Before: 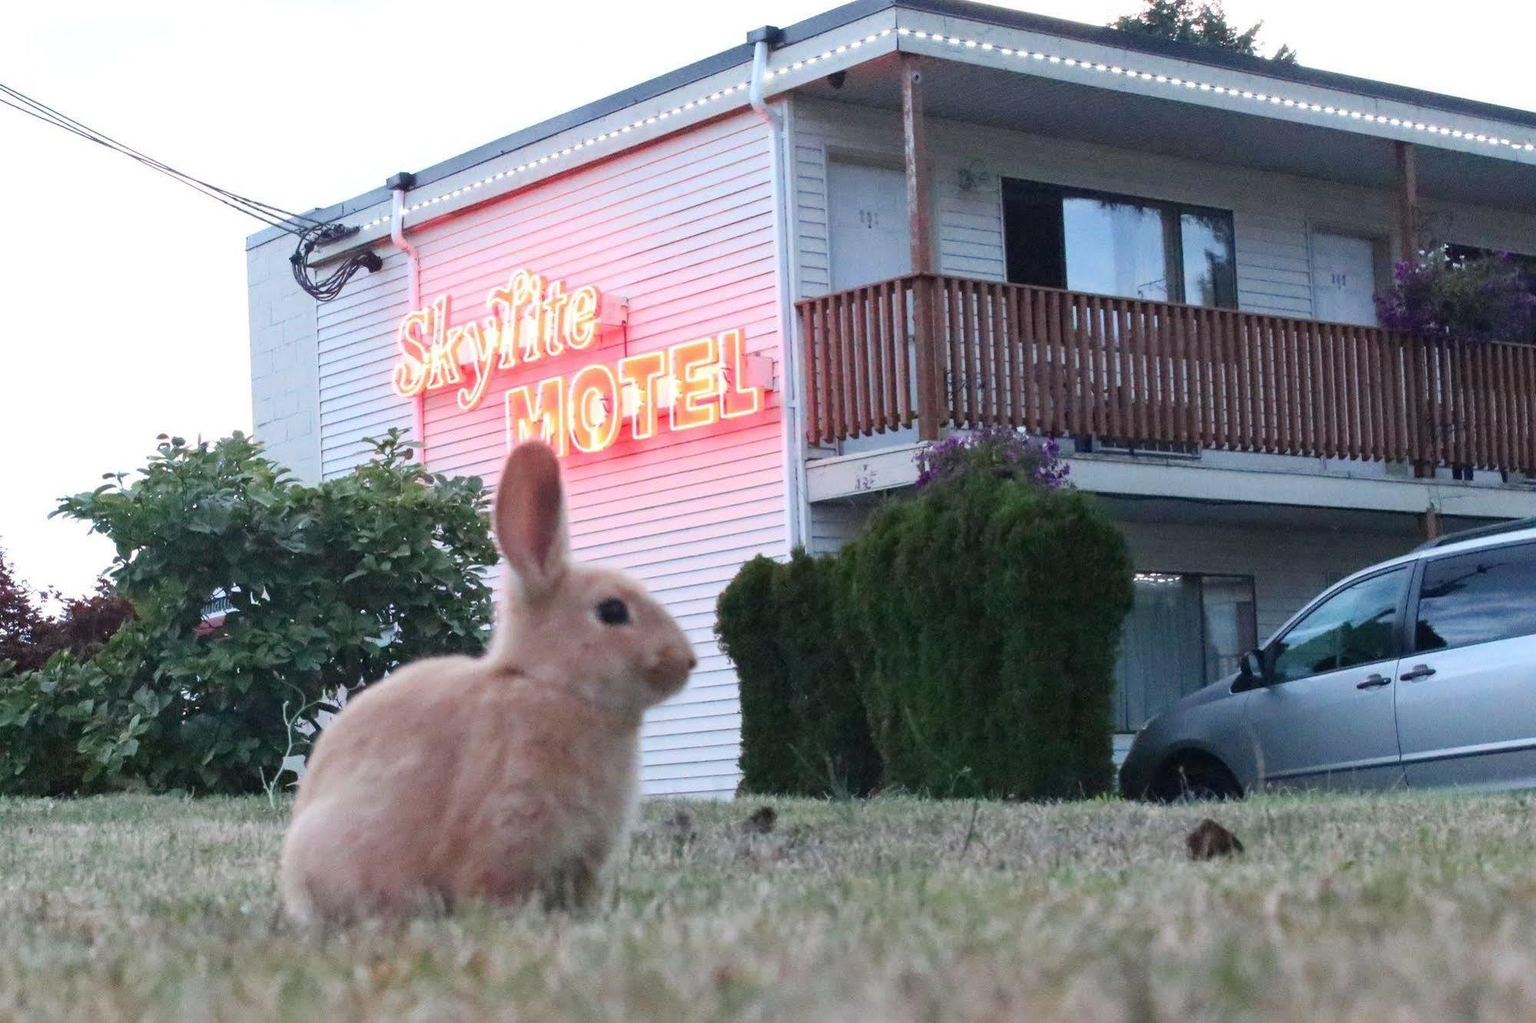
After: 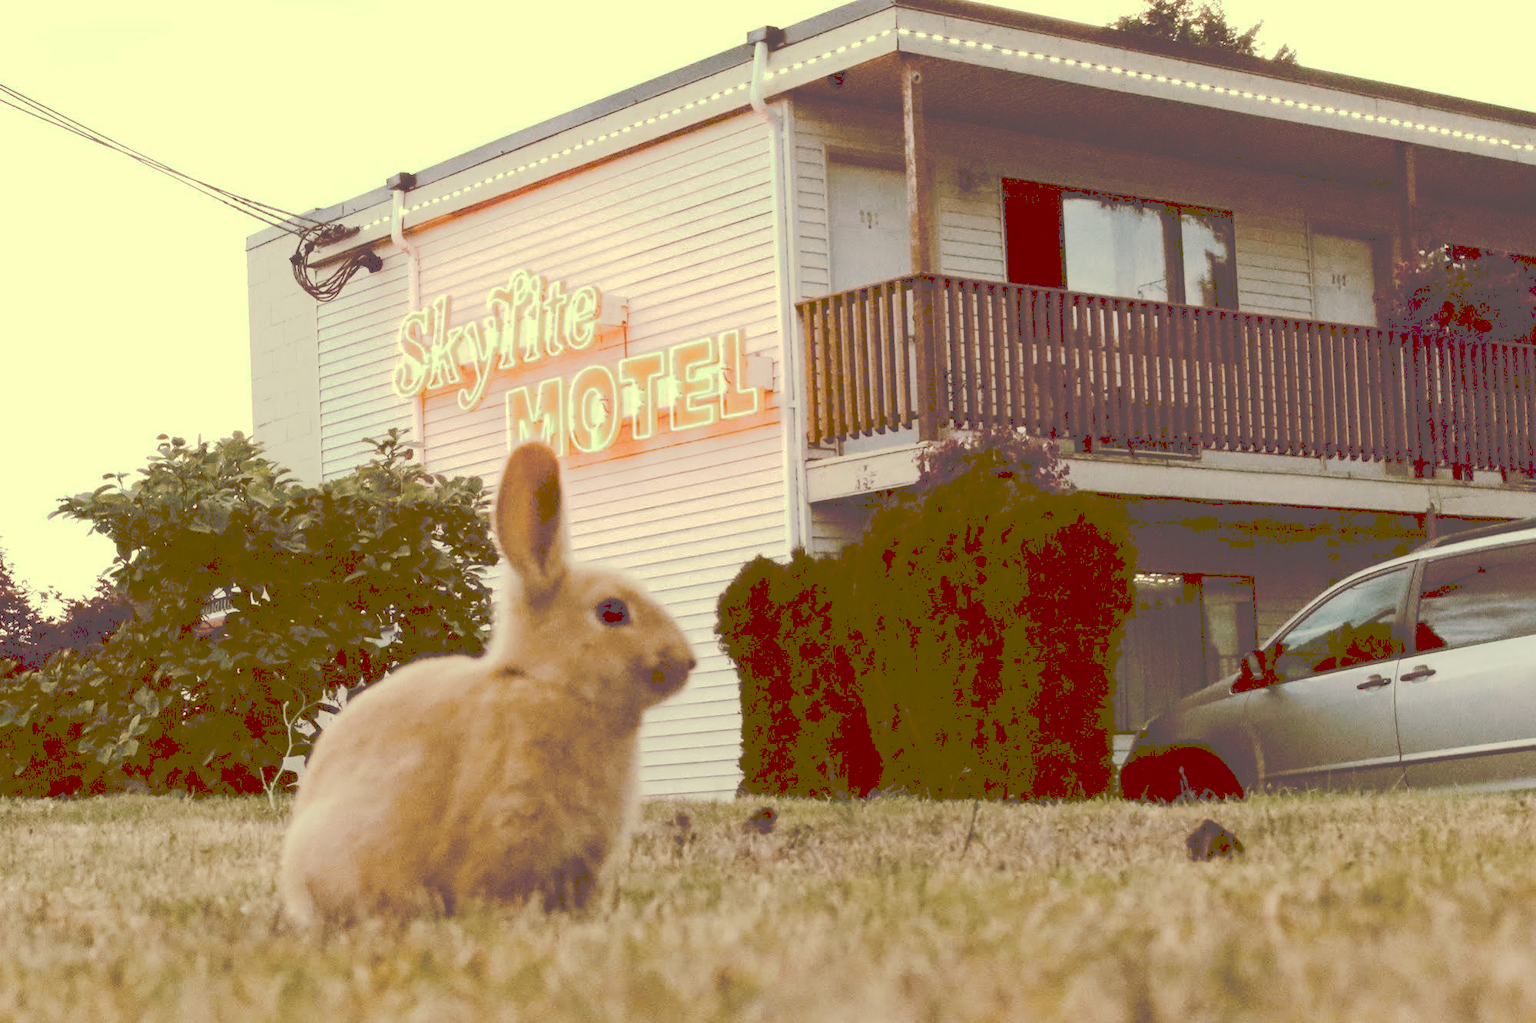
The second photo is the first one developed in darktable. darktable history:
tone curve: curves: ch0 [(0, 0) (0.003, 0.318) (0.011, 0.318) (0.025, 0.318) (0.044, 0.32) (0.069, 0.321) (0.1, 0.322) (0.136, 0.324) (0.177, 0.327) (0.224, 0.332) (0.277, 0.352) (0.335, 0.397) (0.399, 0.458) (0.468, 0.539) (0.543, 0.617) (0.623, 0.689) (0.709, 0.752) (0.801, 0.819) (0.898, 0.871) (1, 1)], preserve colors none
color look up table: target L [97.88, 86.44, 78.21, 78.67, 77.06, 64.81, 56.89, 48.34, 50.21, 39.14, 33.38, 13.99, 82.71, 84.06, 73.93, 76.78, 69.69, 64.44, 56.85, 63.23, 57.93, 49.68, 45.64, 42.71, 33.94, 31.43, 25.65, 11.24, 99.74, 85.4, 74.91, 81.48, 65.81, 87.07, 73.02, 48.77, 76.17, 49.45, 49.57, 33.22, 14.91, 29.94, 12.53, 12.7, 11.32, 66.12, 46.91, 46.54, 32.06], target a [-22.87, -27.62, -40.54, -41.28, -12.08, -7.44, -27.85, -34.91, -13.27, -14.29, -10.18, 37.8, 1.06, 1.776, 17.02, 17.72, 39.27, 46.37, 11.98, 21.9, 42.54, 33.69, 13.25, 43.54, 15.01, 28.5, 26.8, 47.84, -5.241, 11.82, 3.589, 6.832, 7.57, 8.91, 12.28, 8.27, 15.27, 44.61, 14.54, 23.37, 41.67, 24.71, 50.34, 50.67, 48, -31.35, -12.04, -8.613, -0.772], target b [50.12, 54.81, 35.7, 50.05, 31.89, 37.55, 37.32, 82.75, 21.59, 67.04, 57.04, 23.8, 64.86, 32.76, 51.83, 36.32, 31.24, 48.57, 97.42, 28.22, 99.32, 84.88, 78.16, 73.2, 58, 53.73, 43.91, 19.06, 33.83, 19.81, 4.358, 17.31, 24.14, 16.24, -4.728, 23.97, -1.582, 16.23, 15.49, 20.44, 25.36, -13.55, 21.27, 21.47, 19.16, 11.2, 10.91, -5.874, 54.68], num patches 49
